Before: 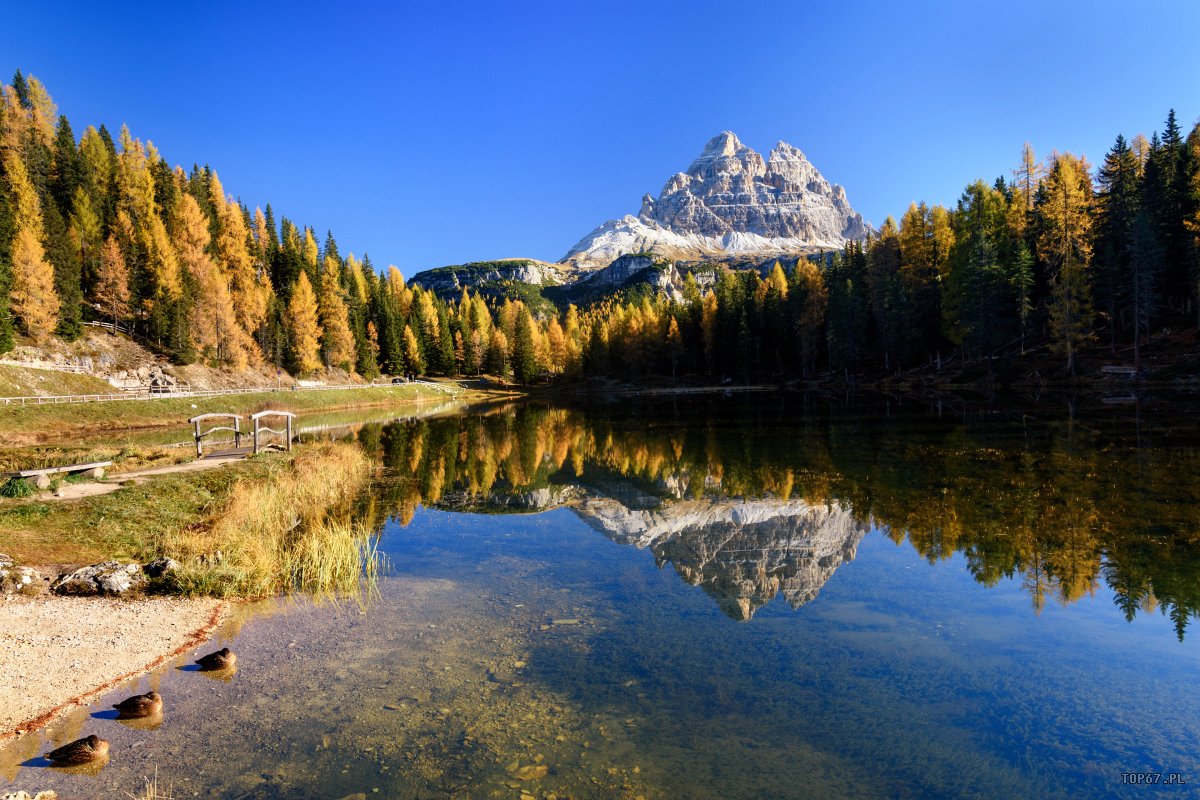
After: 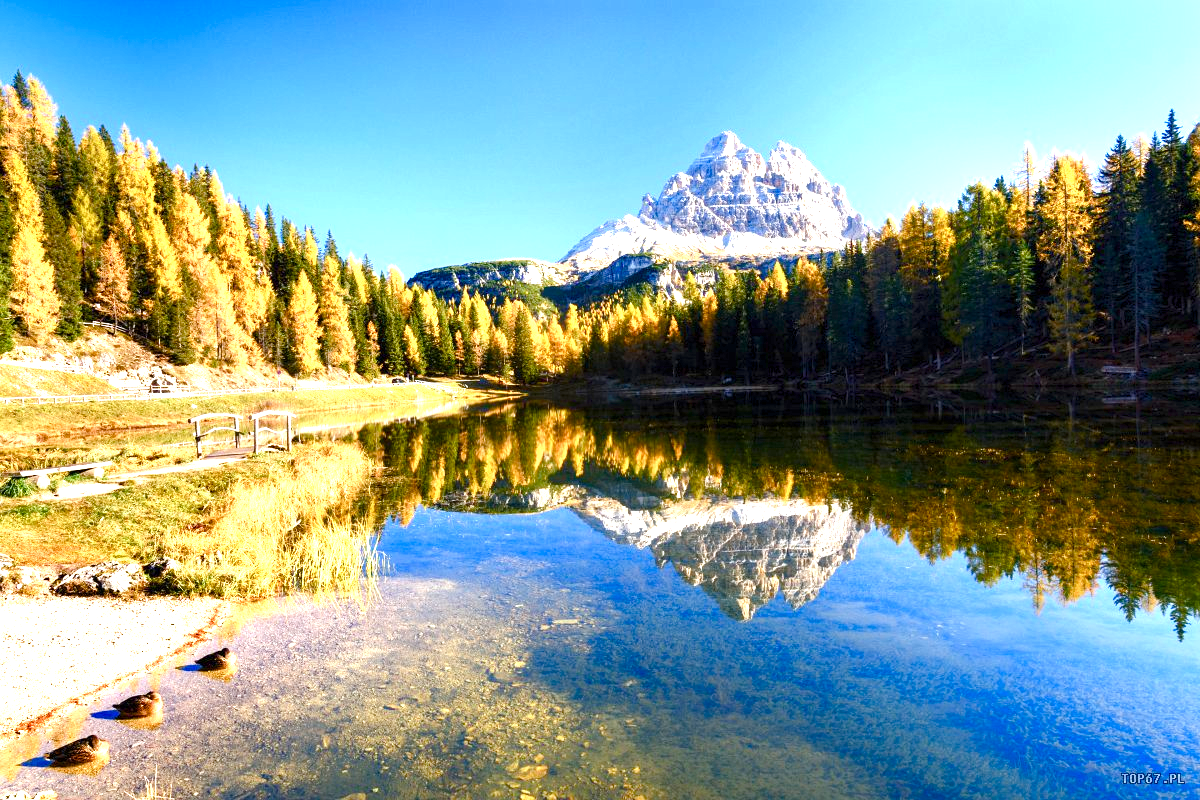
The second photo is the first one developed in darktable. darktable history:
exposure: exposure 1.485 EV, compensate highlight preservation false
color balance rgb: perceptual saturation grading › global saturation 19.376%, perceptual saturation grading › highlights -25.428%, perceptual saturation grading › shadows 49.909%
